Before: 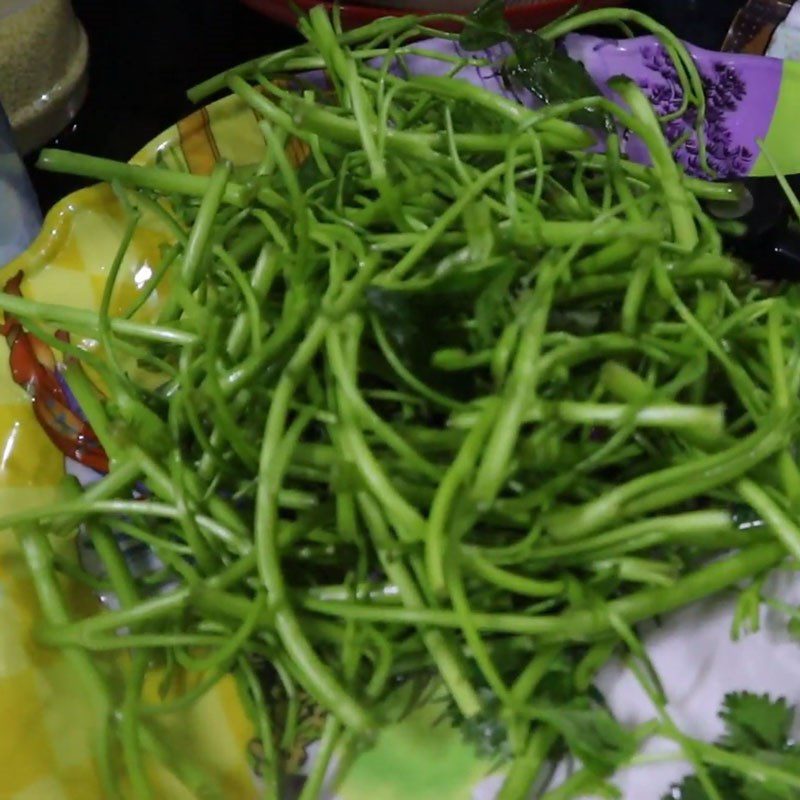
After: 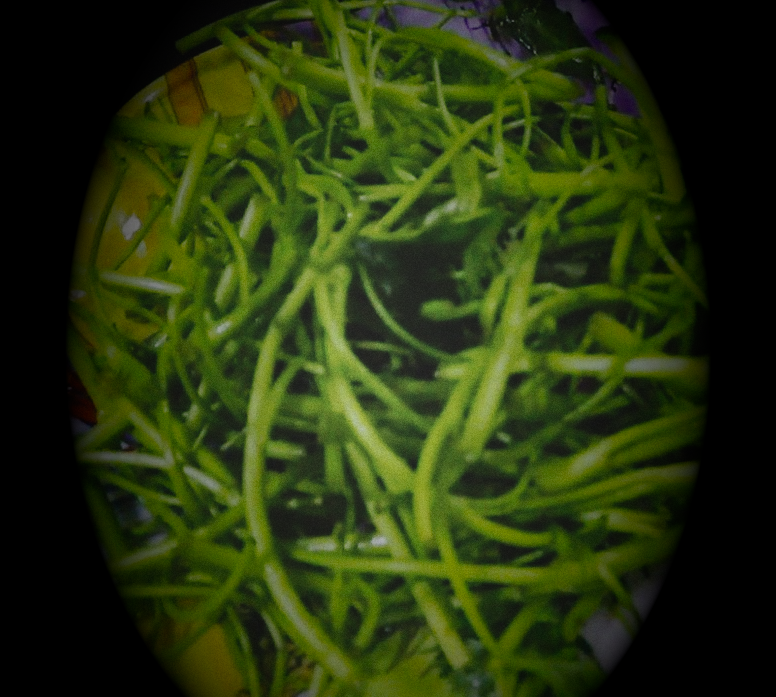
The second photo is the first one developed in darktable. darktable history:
crop: left 1.507%, top 6.147%, right 1.379%, bottom 6.637%
grain: coarseness 0.09 ISO
color balance rgb: perceptual saturation grading › global saturation 20%, global vibrance 20%
base curve: curves: ch0 [(0, 0) (0.032, 0.025) (0.121, 0.166) (0.206, 0.329) (0.605, 0.79) (1, 1)], preserve colors none
contrast brightness saturation: contrast -0.26, saturation -0.43
vignetting: fall-off start 15.9%, fall-off radius 100%, brightness -1, saturation 0.5, width/height ratio 0.719
